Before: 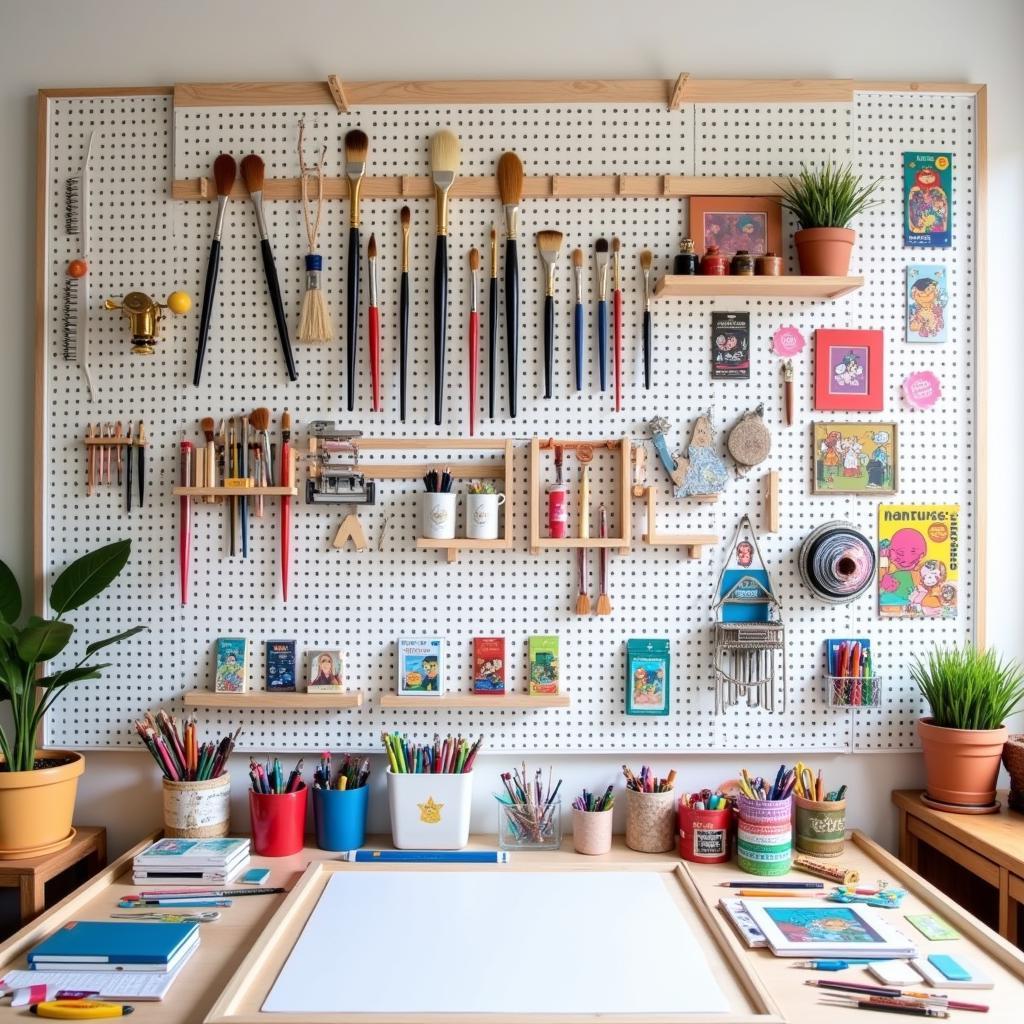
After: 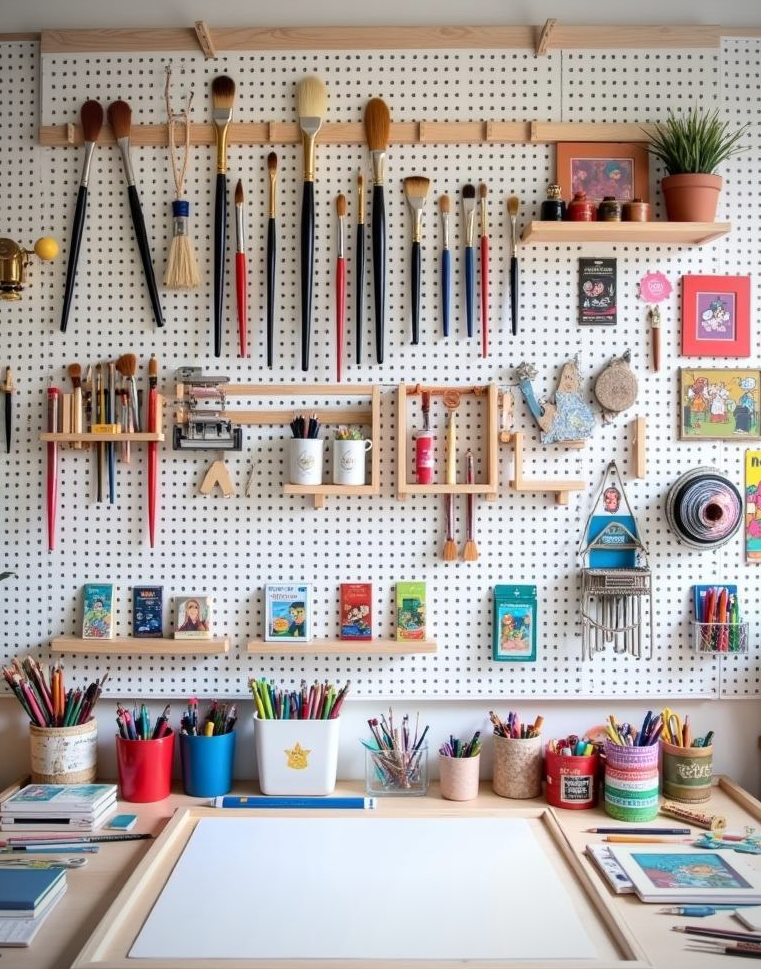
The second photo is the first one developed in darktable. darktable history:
crop and rotate: left 13.034%, top 5.358%, right 12.614%
vignetting: on, module defaults
contrast brightness saturation: contrast 0.046
